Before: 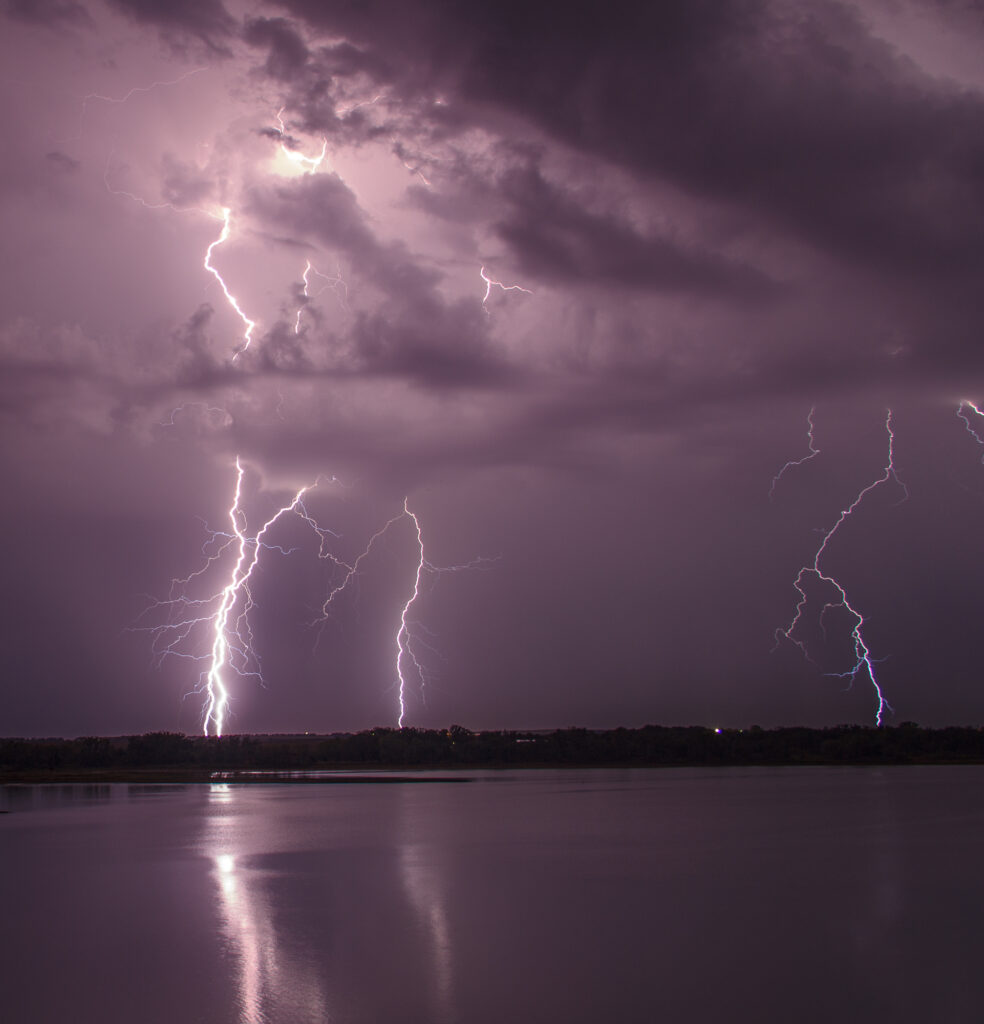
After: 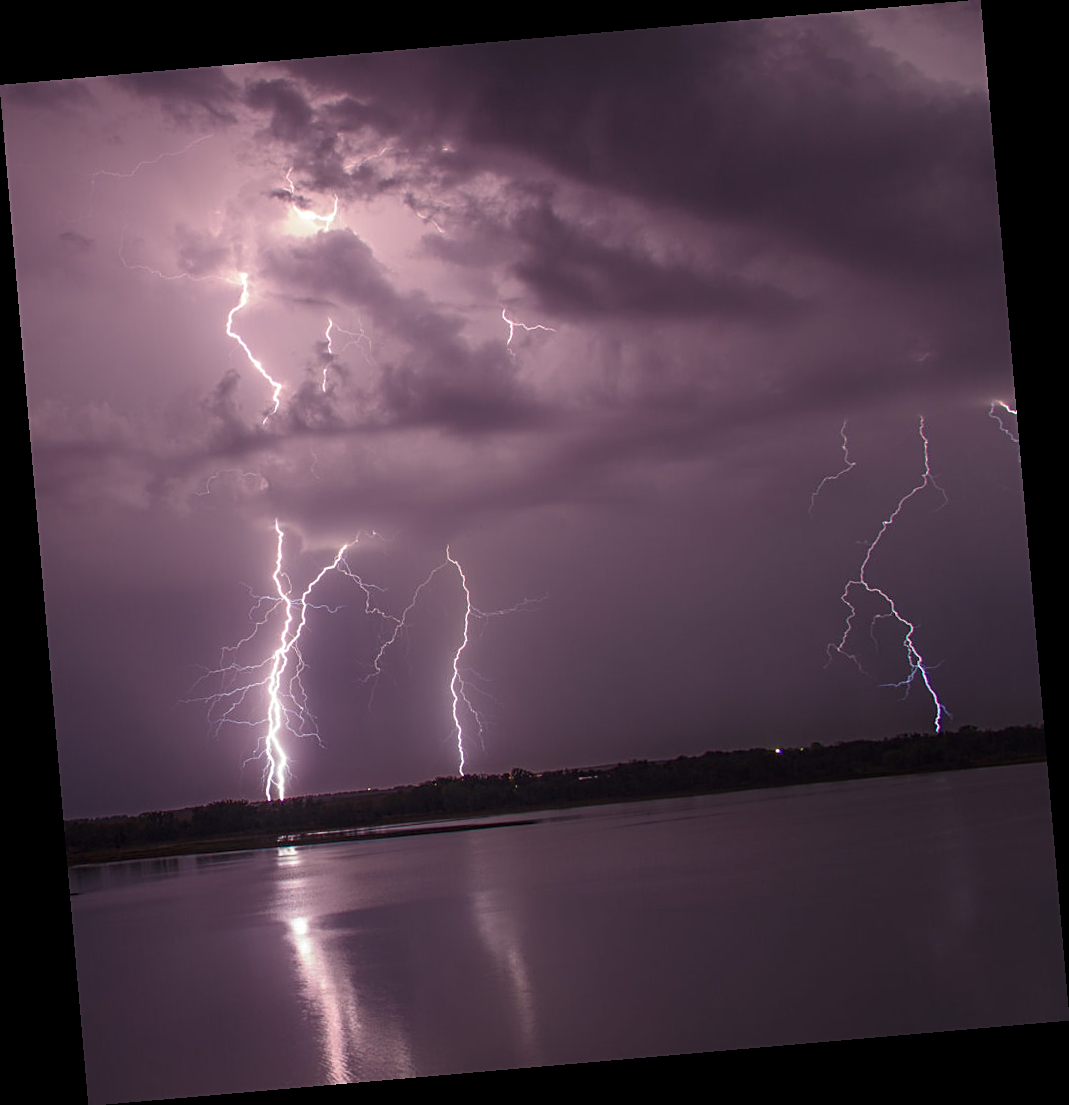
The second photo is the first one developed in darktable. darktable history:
rotate and perspective: rotation -4.98°, automatic cropping off
sharpen: on, module defaults
